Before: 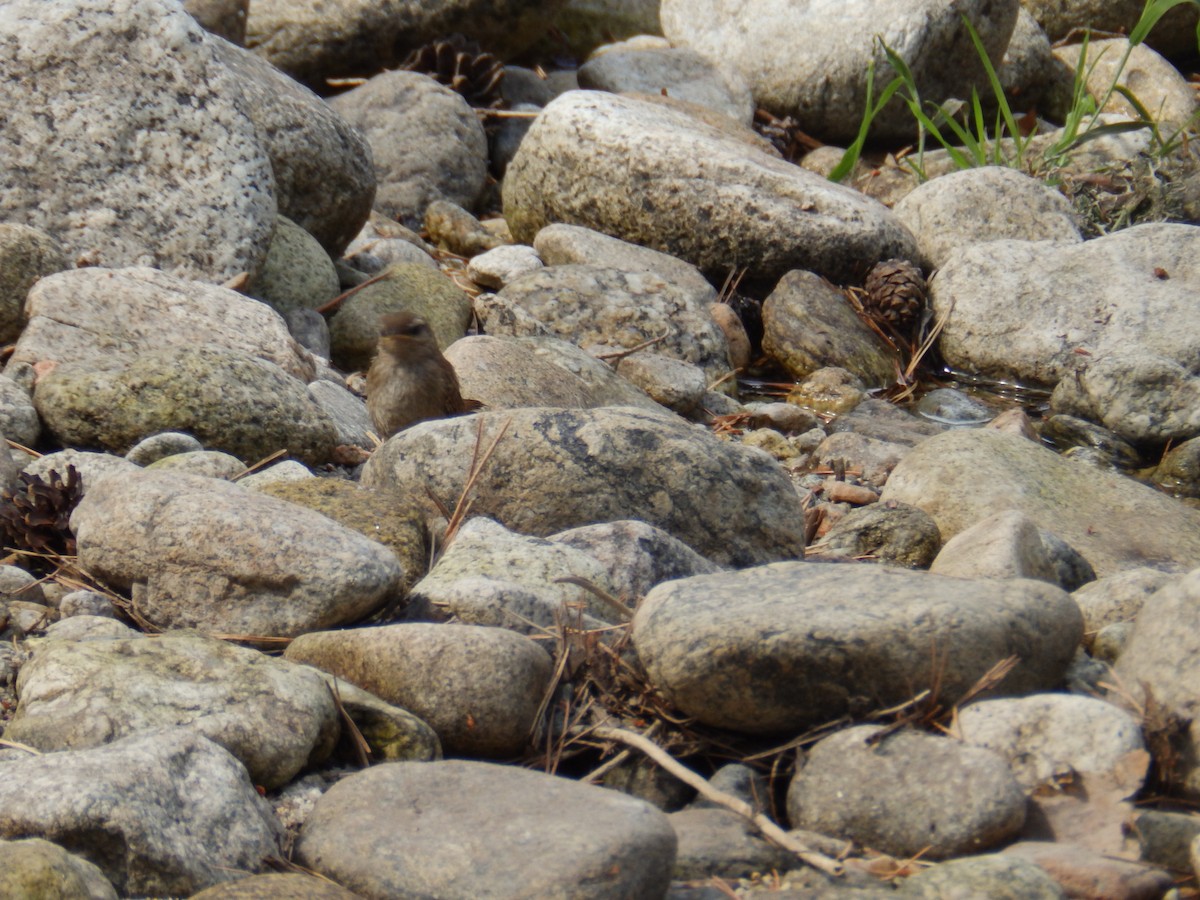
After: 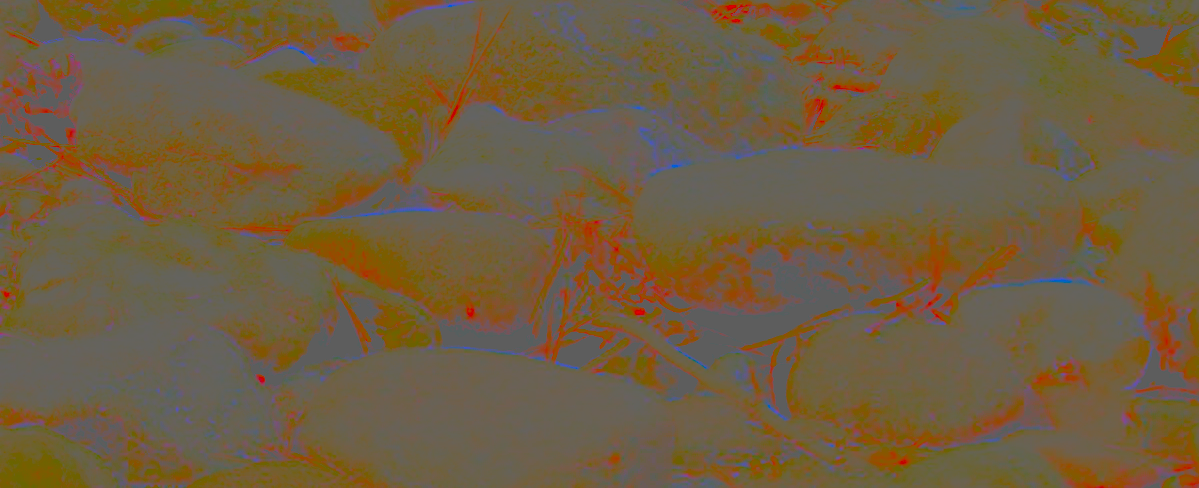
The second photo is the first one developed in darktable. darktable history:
base curve: curves: ch0 [(0, 0.003) (0.001, 0.002) (0.006, 0.004) (0.02, 0.022) (0.048, 0.086) (0.094, 0.234) (0.162, 0.431) (0.258, 0.629) (0.385, 0.8) (0.548, 0.918) (0.751, 0.988) (1, 1)], preserve colors none
sharpen: radius 1.526, amount 0.365, threshold 1.706
shadows and highlights: shadows 36.45, highlights -26.63, soften with gaussian
tone equalizer: edges refinement/feathering 500, mask exposure compensation -1.57 EV, preserve details guided filter
exposure: black level correction 0.01, exposure 0.008 EV, compensate highlight preservation false
contrast brightness saturation: contrast -0.976, brightness -0.161, saturation 0.757
crop and rotate: top 45.725%, right 0.056%
